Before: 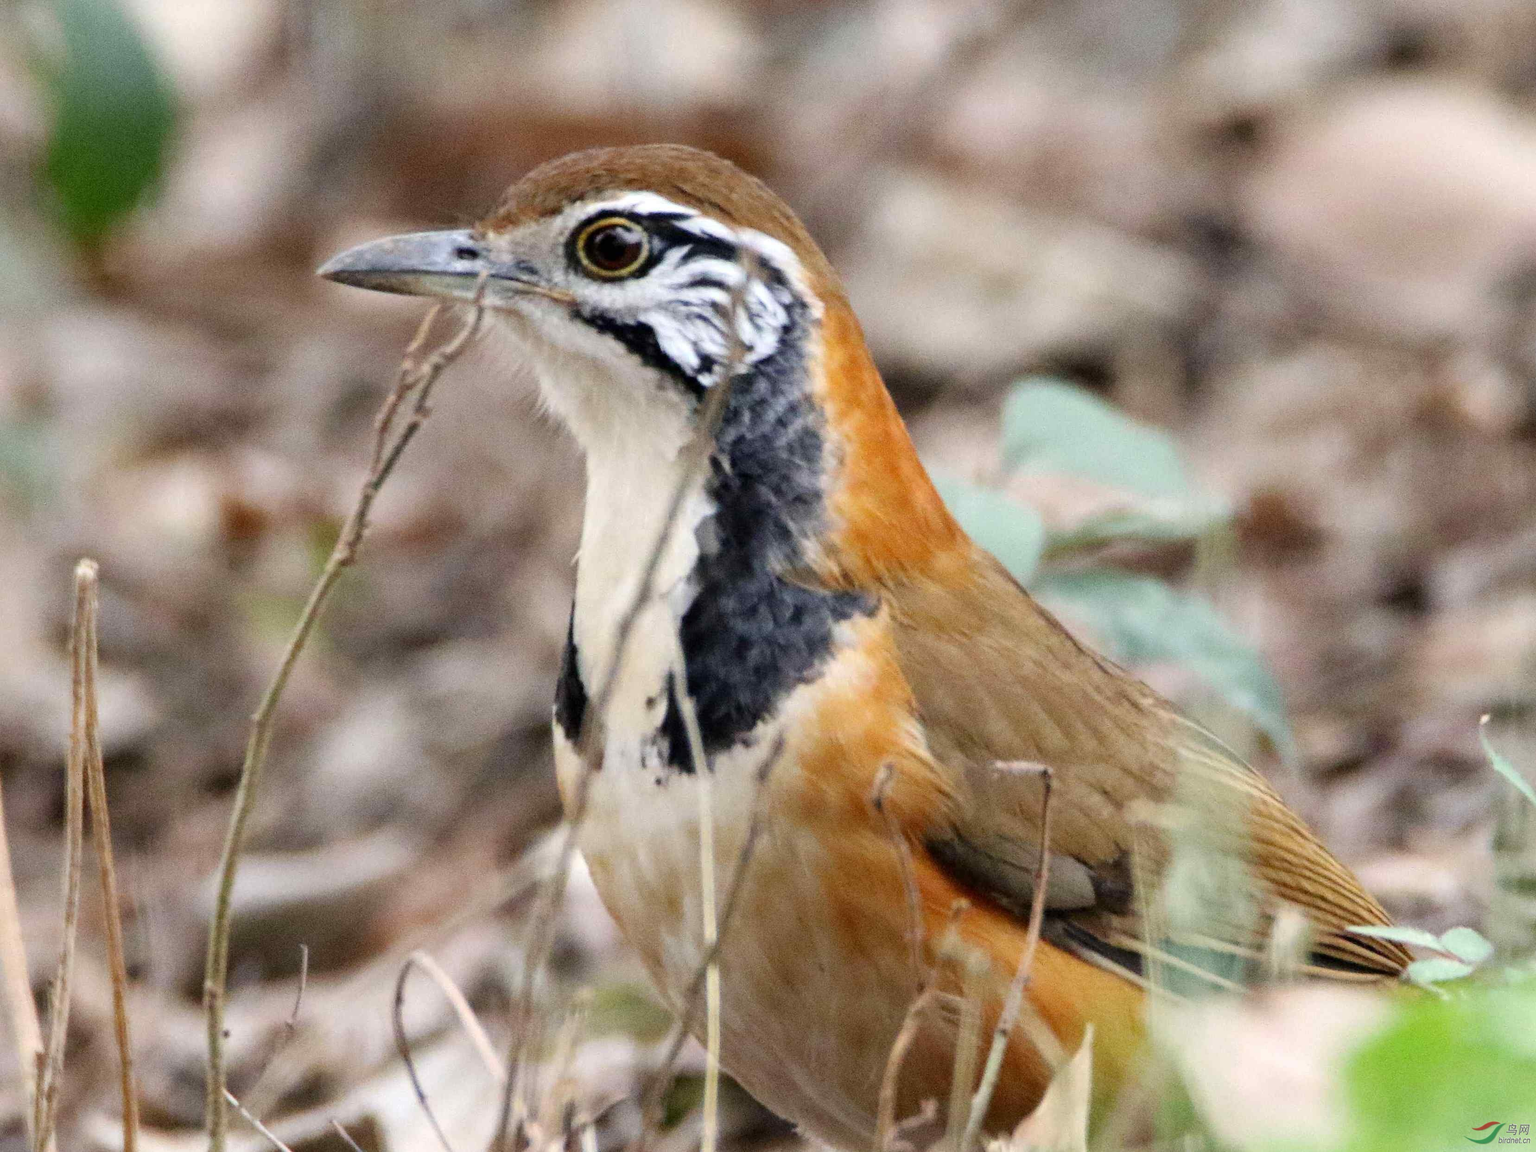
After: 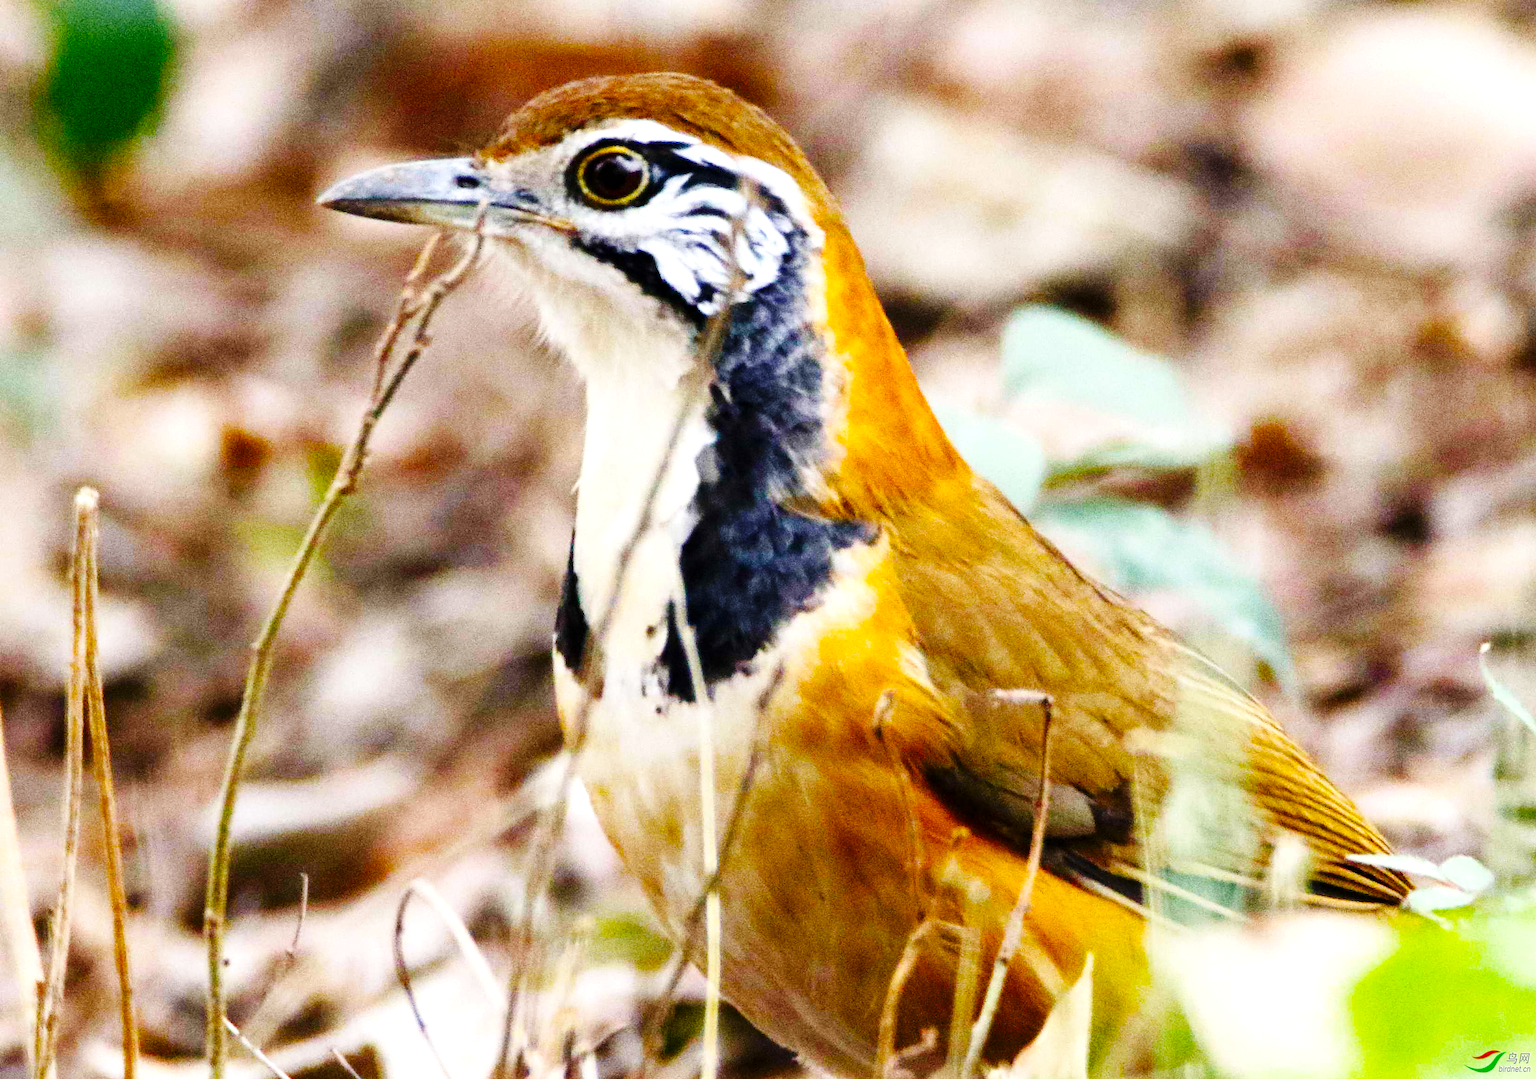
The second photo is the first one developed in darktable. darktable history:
base curve: curves: ch0 [(0, 0) (0.036, 0.025) (0.121, 0.166) (0.206, 0.329) (0.605, 0.79) (1, 1)], preserve colors none
crop and rotate: top 6.25%
tone equalizer: on, module defaults
color balance rgb: linear chroma grading › global chroma 9%, perceptual saturation grading › global saturation 36%, perceptual saturation grading › shadows 35%, perceptual brilliance grading › global brilliance 15%, perceptual brilliance grading › shadows -35%, global vibrance 15%
